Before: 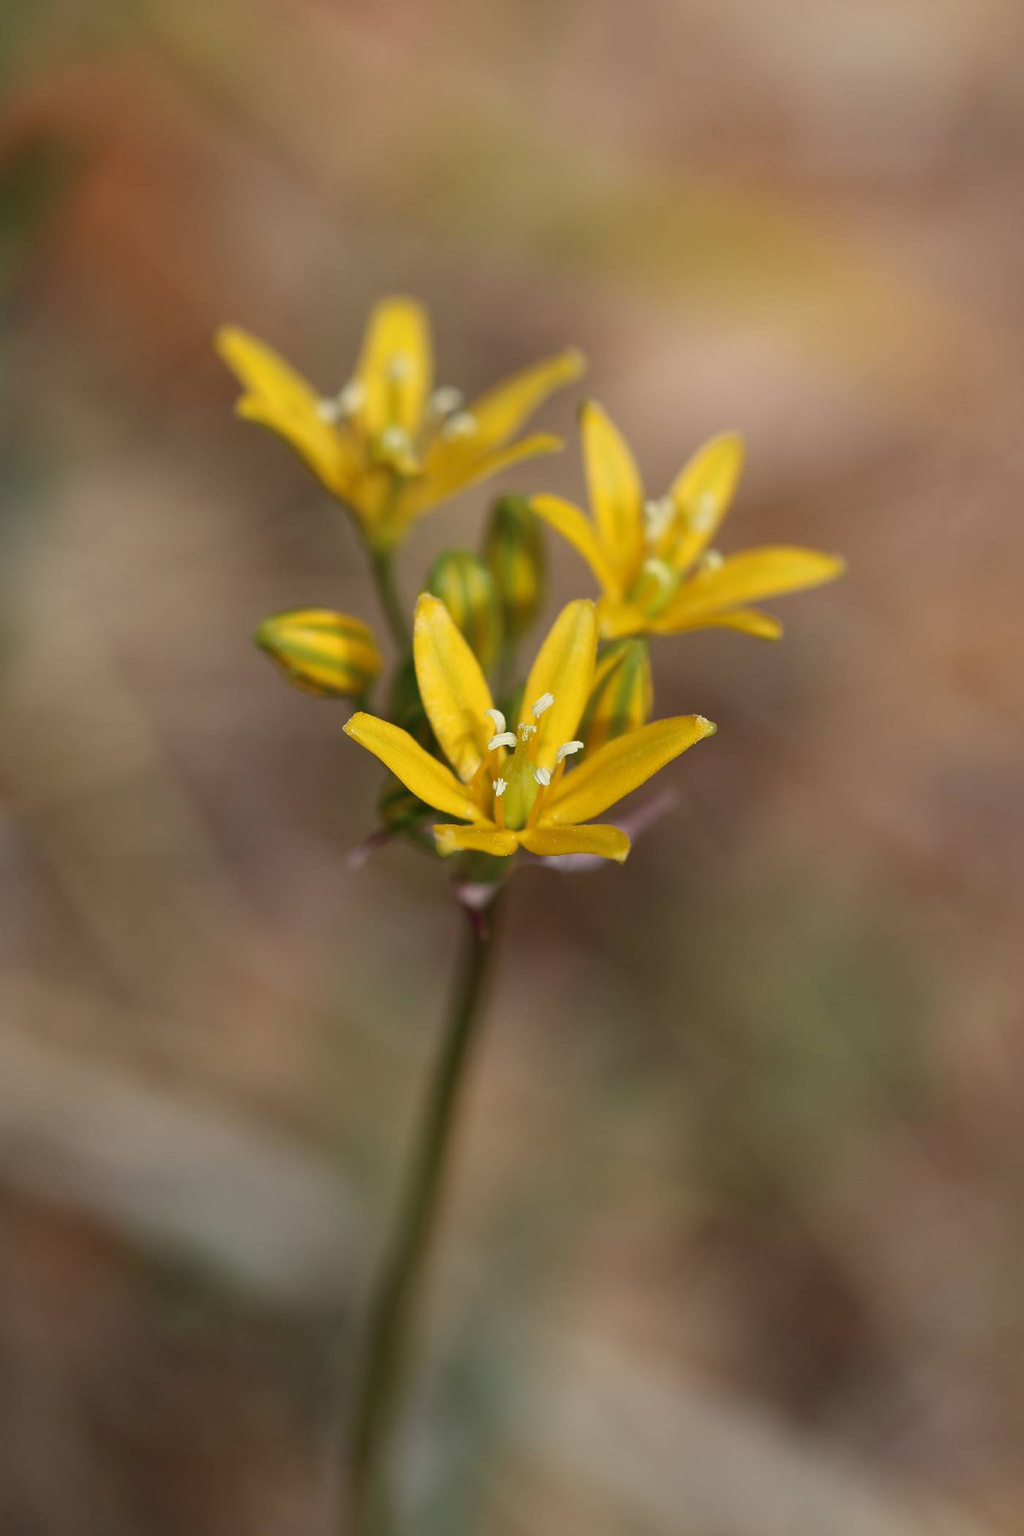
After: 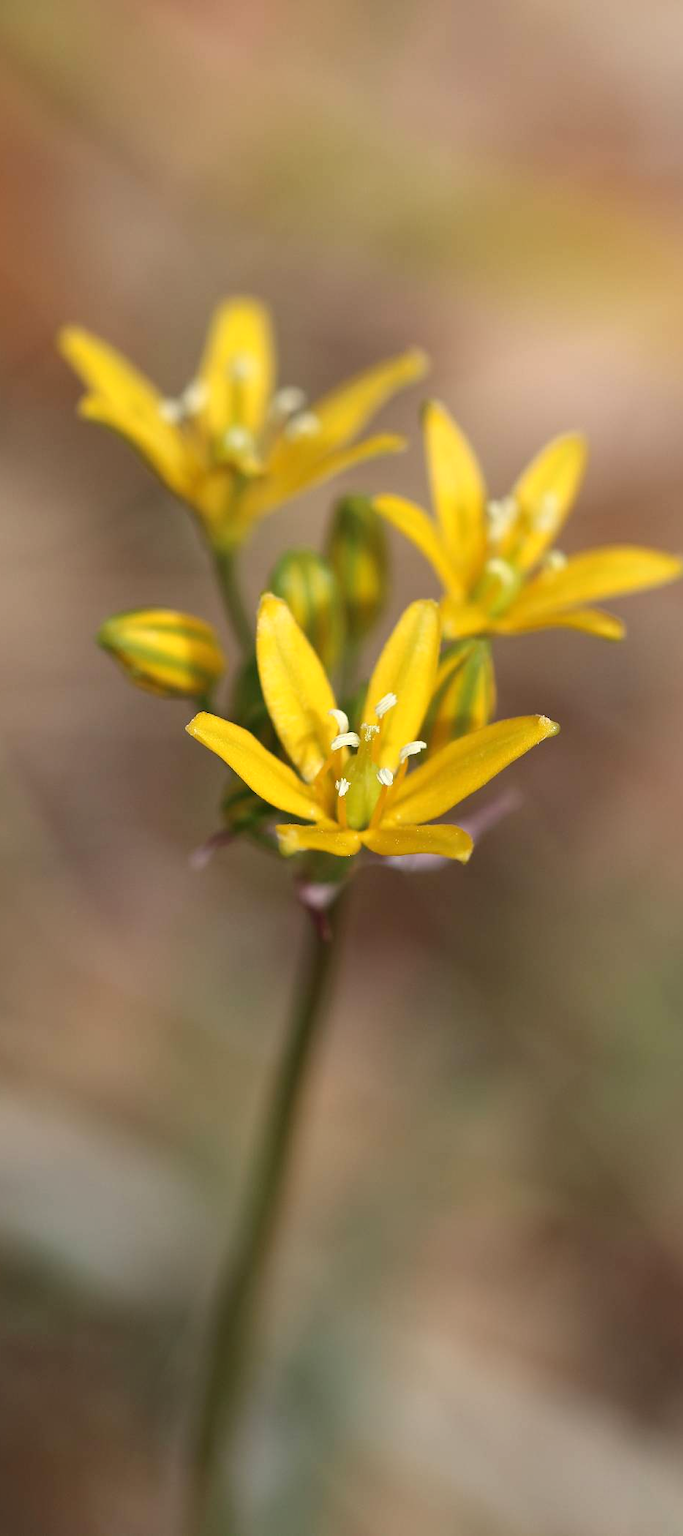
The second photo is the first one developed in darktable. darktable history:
crop and rotate: left 15.414%, right 17.814%
exposure: exposure 0.355 EV, compensate highlight preservation false
